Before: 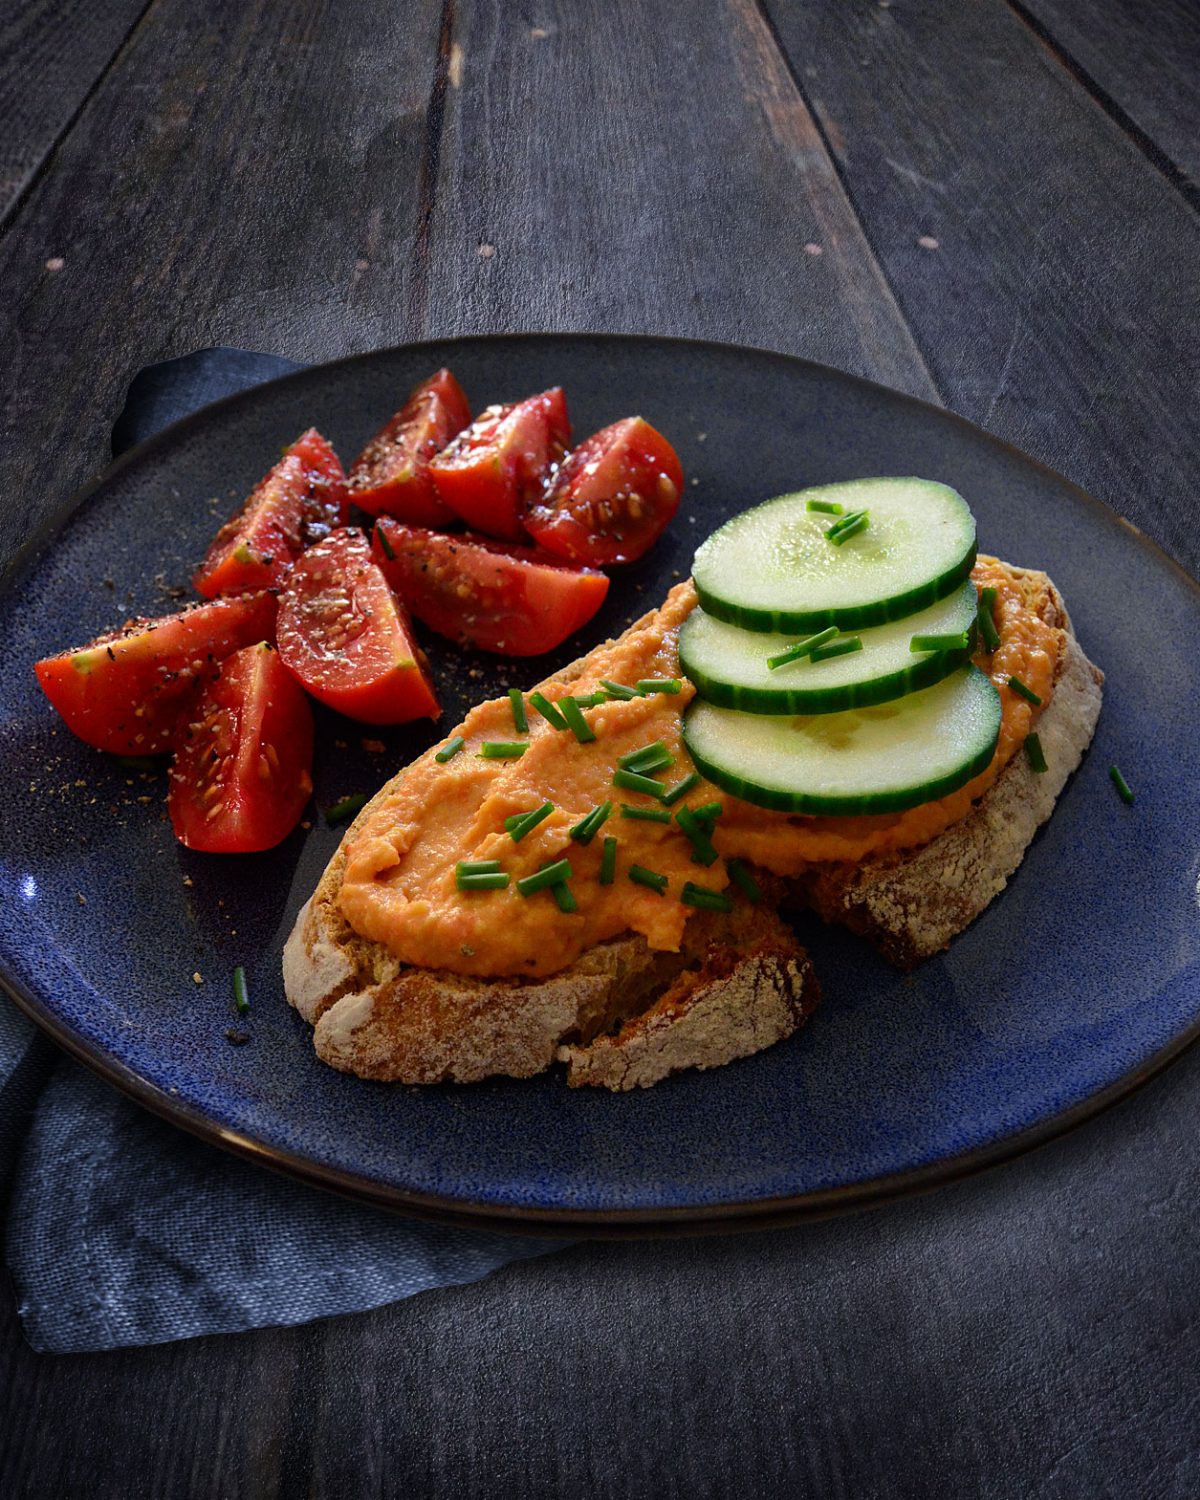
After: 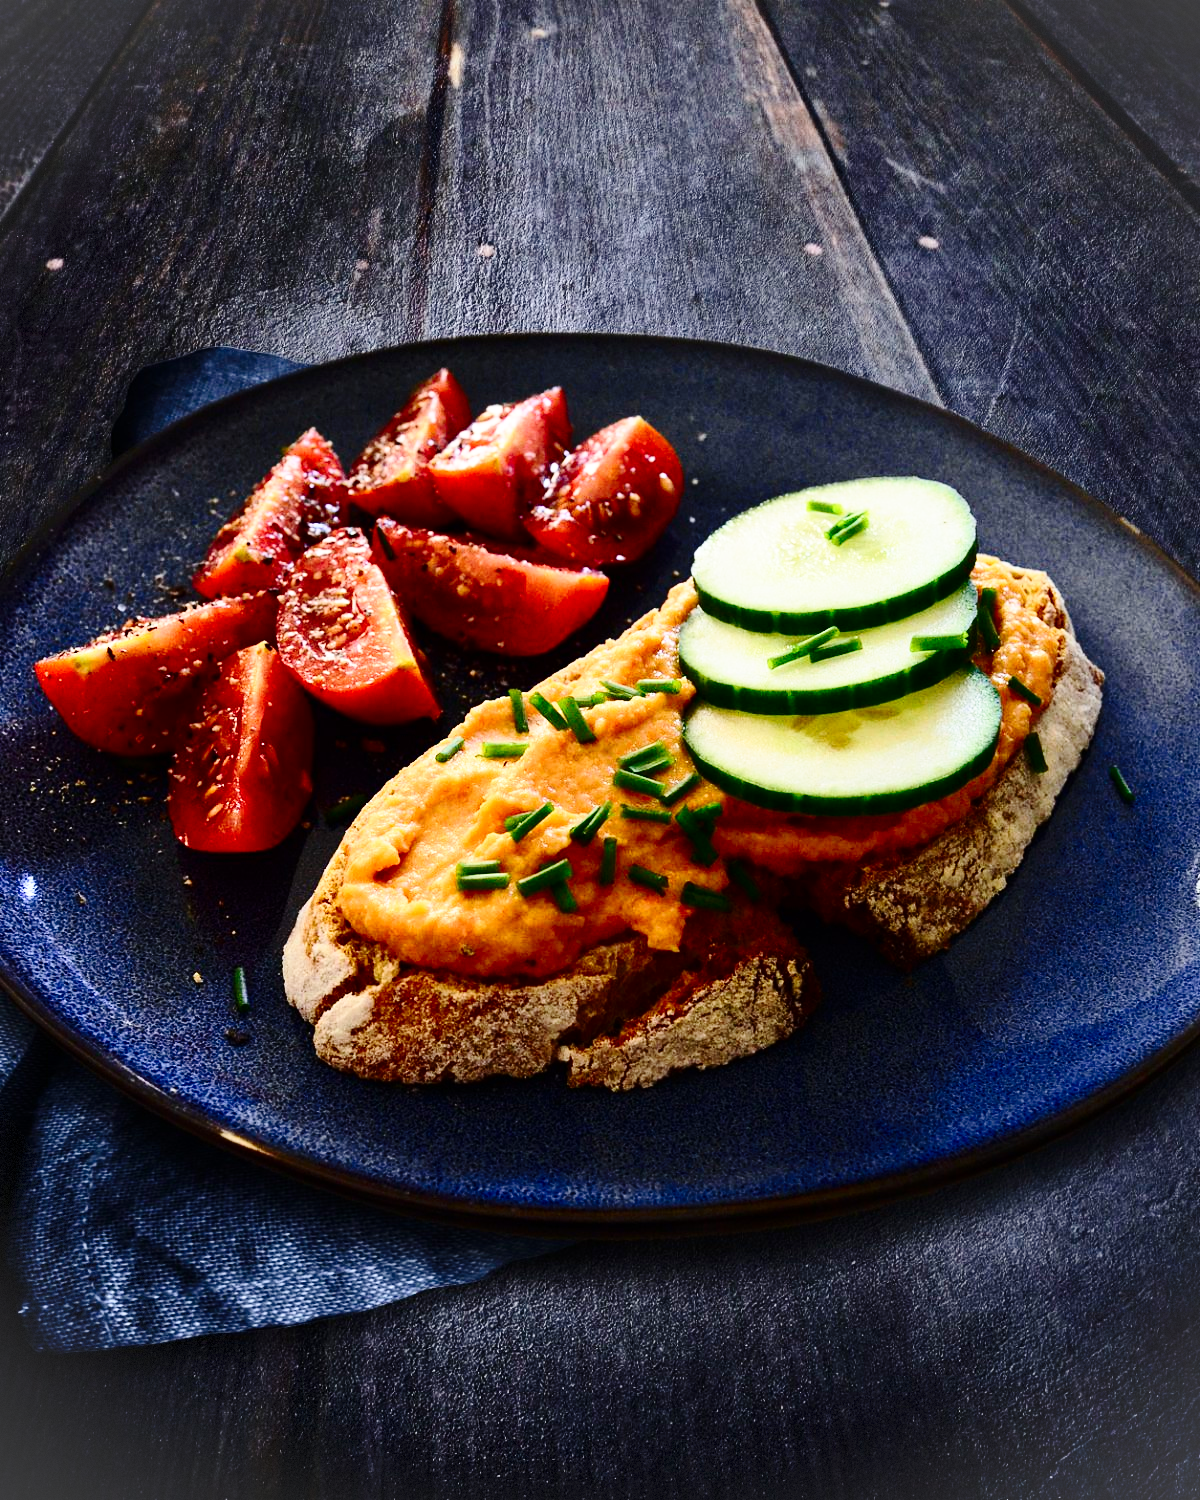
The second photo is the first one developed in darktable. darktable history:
base curve: curves: ch0 [(0, 0) (0.028, 0.03) (0.121, 0.232) (0.46, 0.748) (0.859, 0.968) (1, 1)], preserve colors none
contrast brightness saturation: contrast 0.295
vignetting: fall-off start 92.48%, brightness 0.053, saturation 0.001, dithering 8-bit output
